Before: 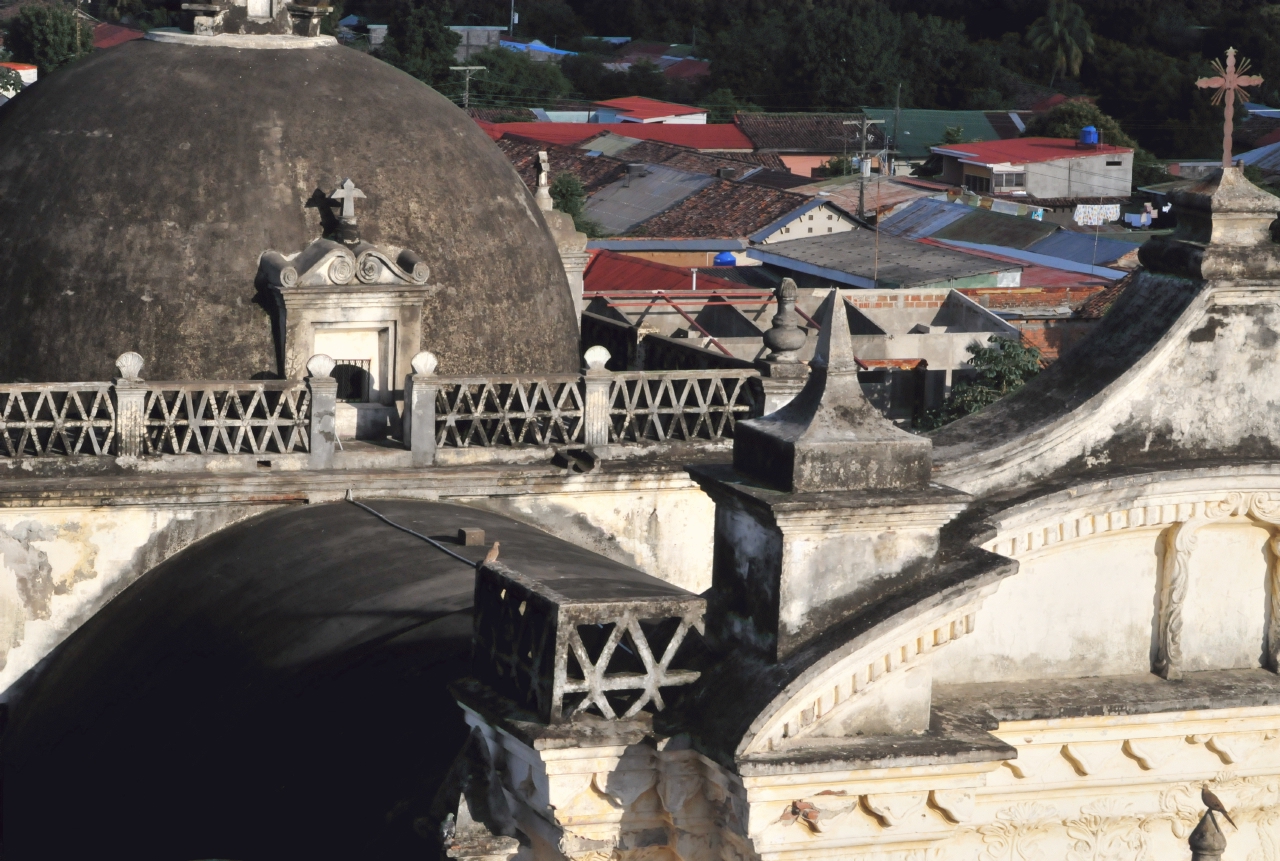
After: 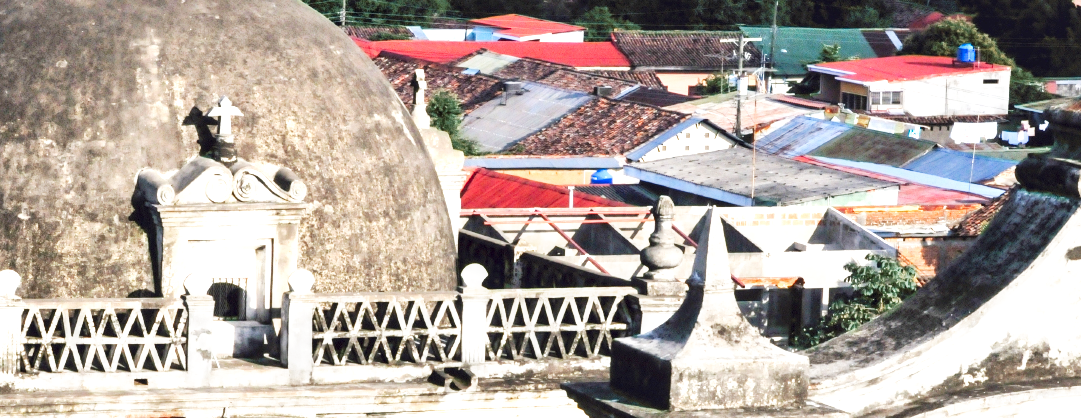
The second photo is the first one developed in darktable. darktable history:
local contrast: highlights 83%, shadows 83%
contrast brightness saturation: contrast 0.04, saturation 0.165
base curve: curves: ch0 [(0, 0) (0.007, 0.004) (0.027, 0.03) (0.046, 0.07) (0.207, 0.54) (0.442, 0.872) (0.673, 0.972) (1, 1)], preserve colors none
exposure: black level correction 0, exposure 0.696 EV, compensate exposure bias true, compensate highlight preservation false
crop and rotate: left 9.626%, top 9.749%, right 5.846%, bottom 41.69%
